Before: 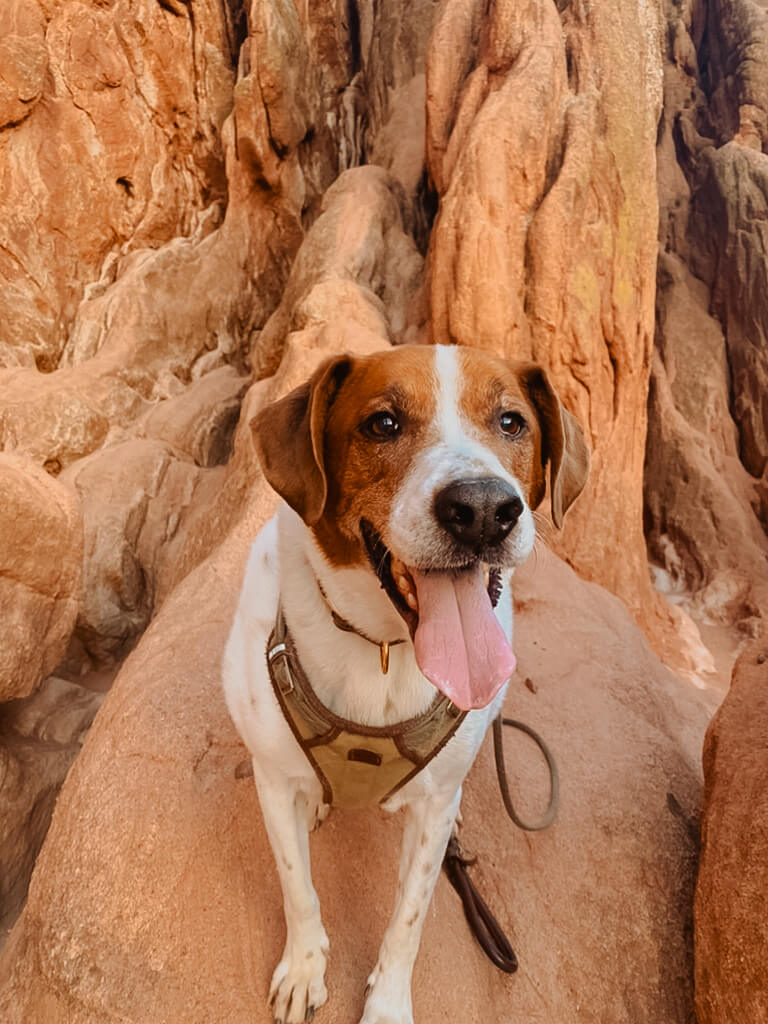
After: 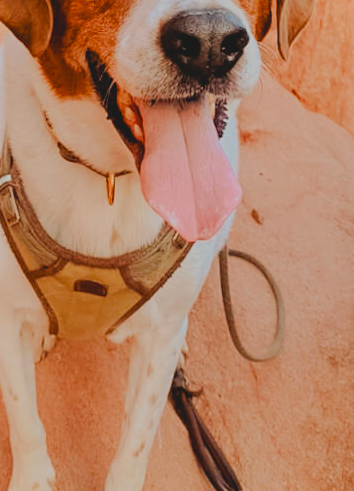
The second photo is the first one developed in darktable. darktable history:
crop: left 35.706%, top 45.884%, right 18.073%, bottom 6.161%
contrast brightness saturation: contrast -0.183, saturation 0.187
exposure: exposure 0.69 EV, compensate highlight preservation false
filmic rgb: black relative exposure -6.15 EV, white relative exposure 6.96 EV, hardness 2.26
